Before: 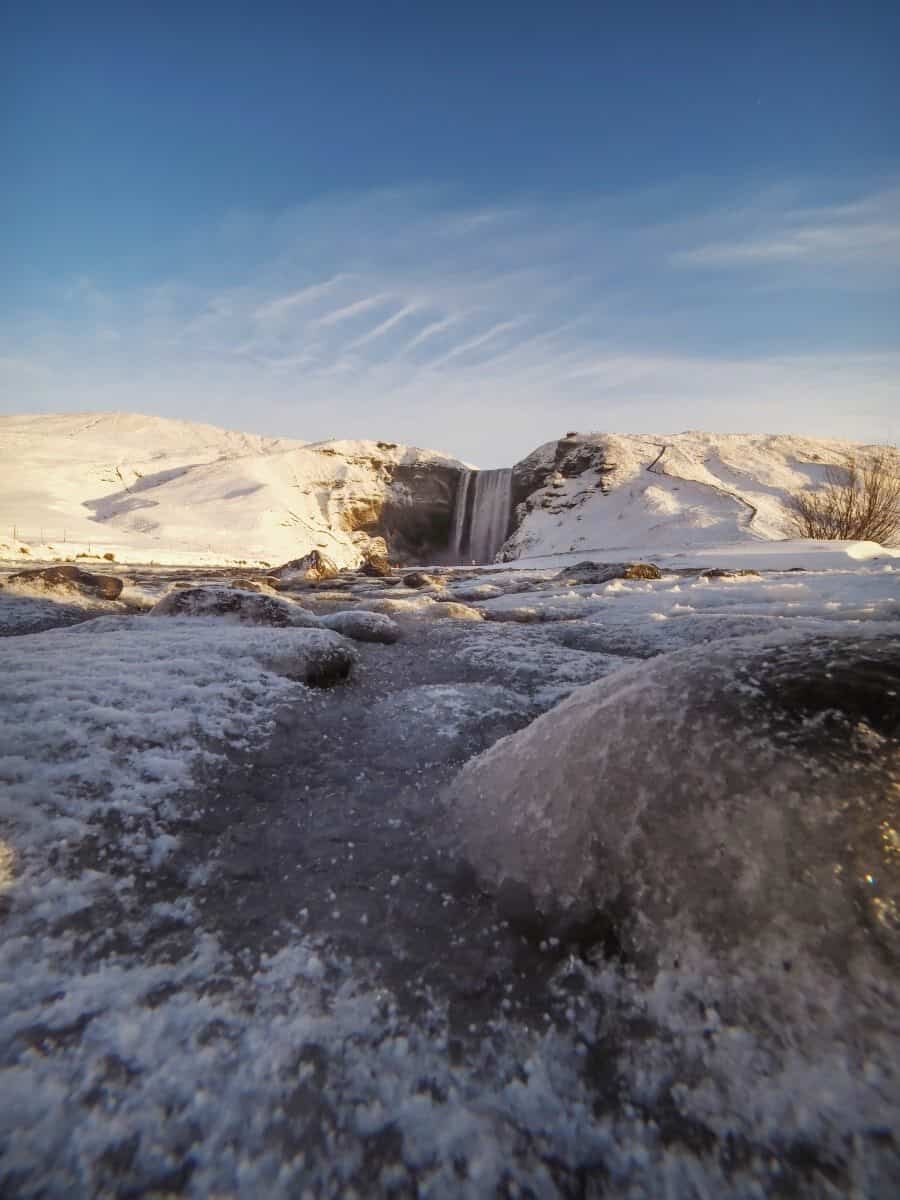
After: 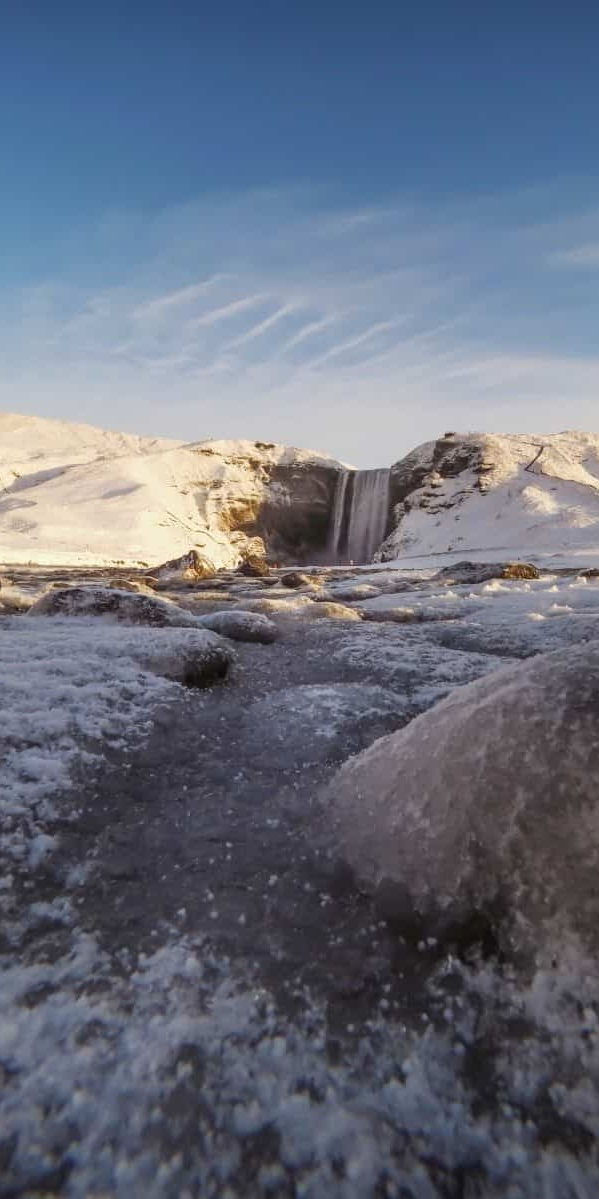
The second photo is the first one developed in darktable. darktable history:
crop and rotate: left 13.569%, right 19.798%
